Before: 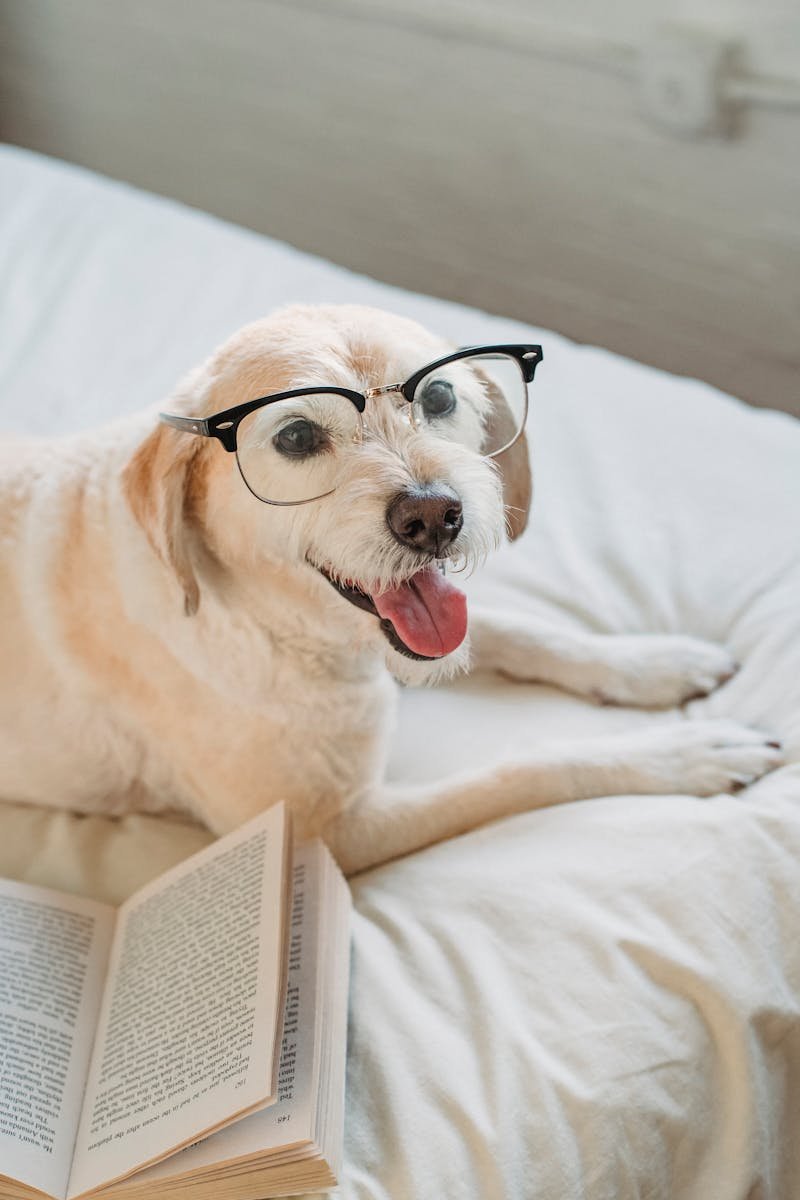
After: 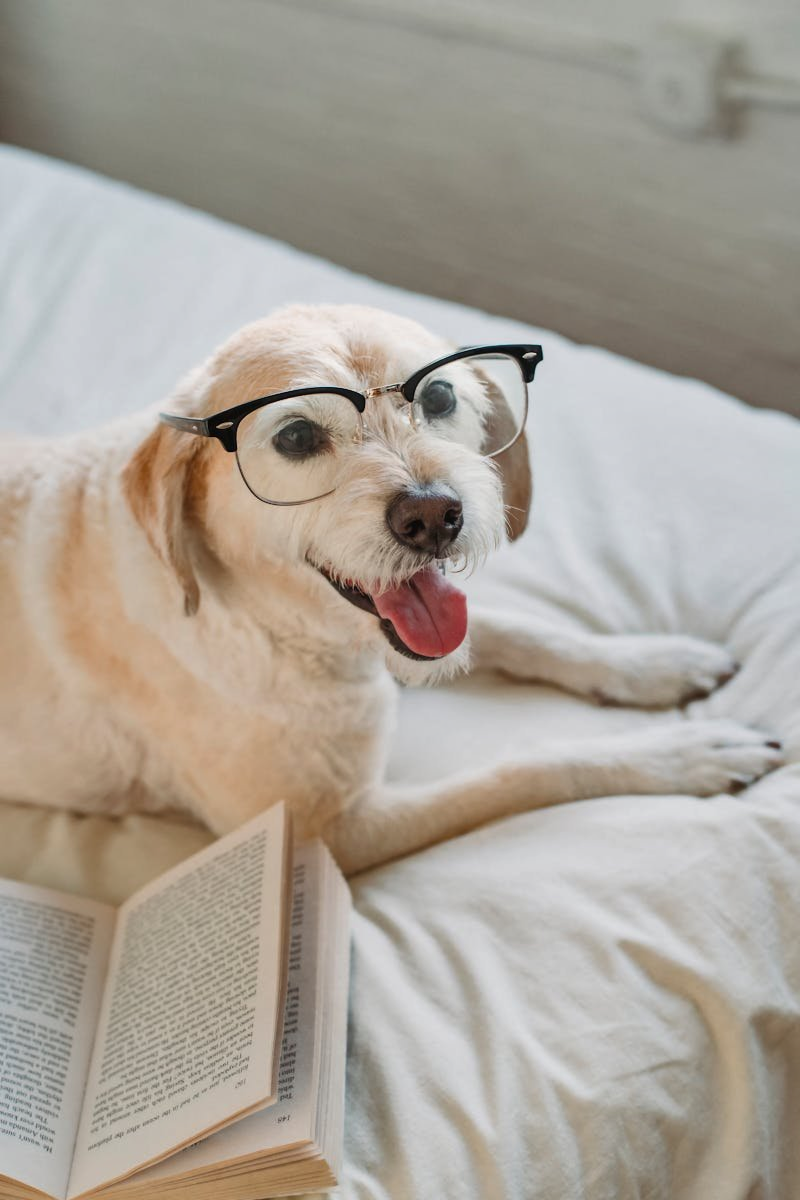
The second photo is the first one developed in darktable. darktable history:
contrast equalizer: y [[0.5 ×4, 0.467, 0.376], [0.5 ×6], [0.5 ×6], [0 ×6], [0 ×6]]
shadows and highlights: low approximation 0.01, soften with gaussian
